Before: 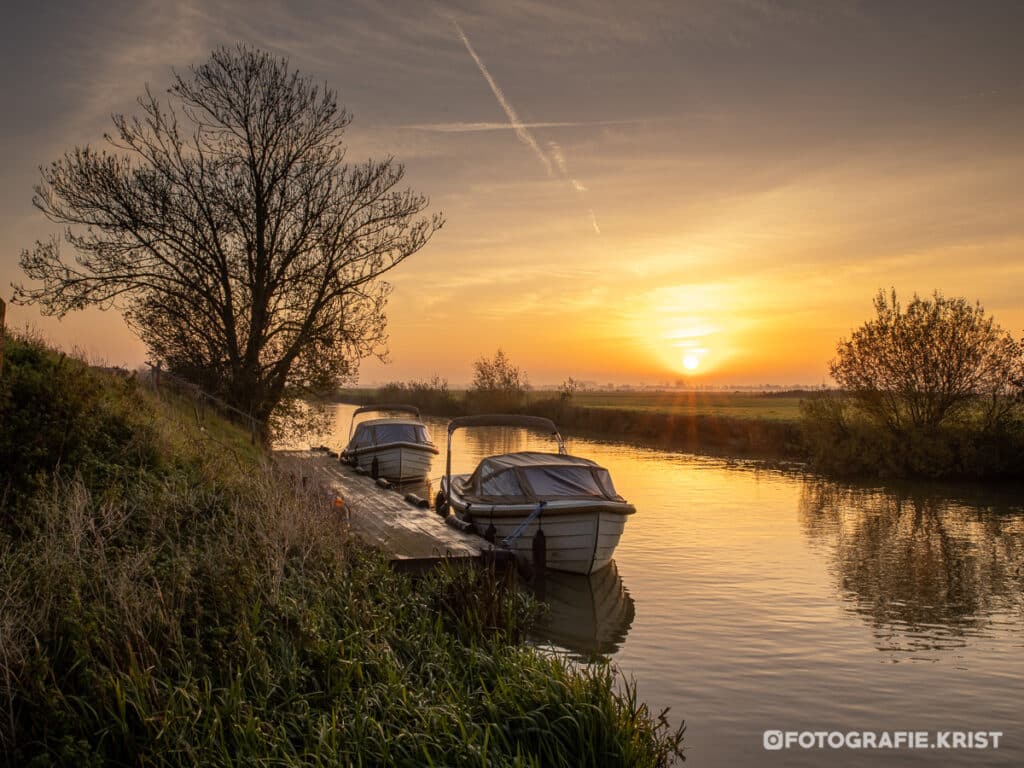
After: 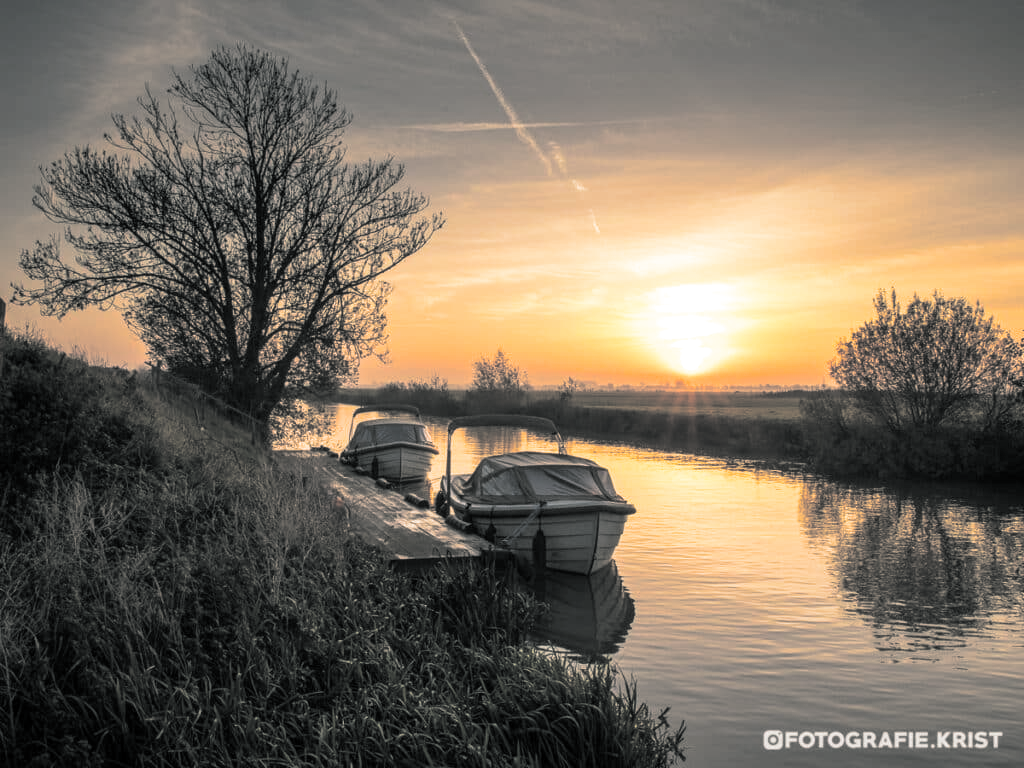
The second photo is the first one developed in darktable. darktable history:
exposure: exposure 0.493 EV, compensate highlight preservation false
split-toning: shadows › hue 190.8°, shadows › saturation 0.05, highlights › hue 54°, highlights › saturation 0.05, compress 0%
